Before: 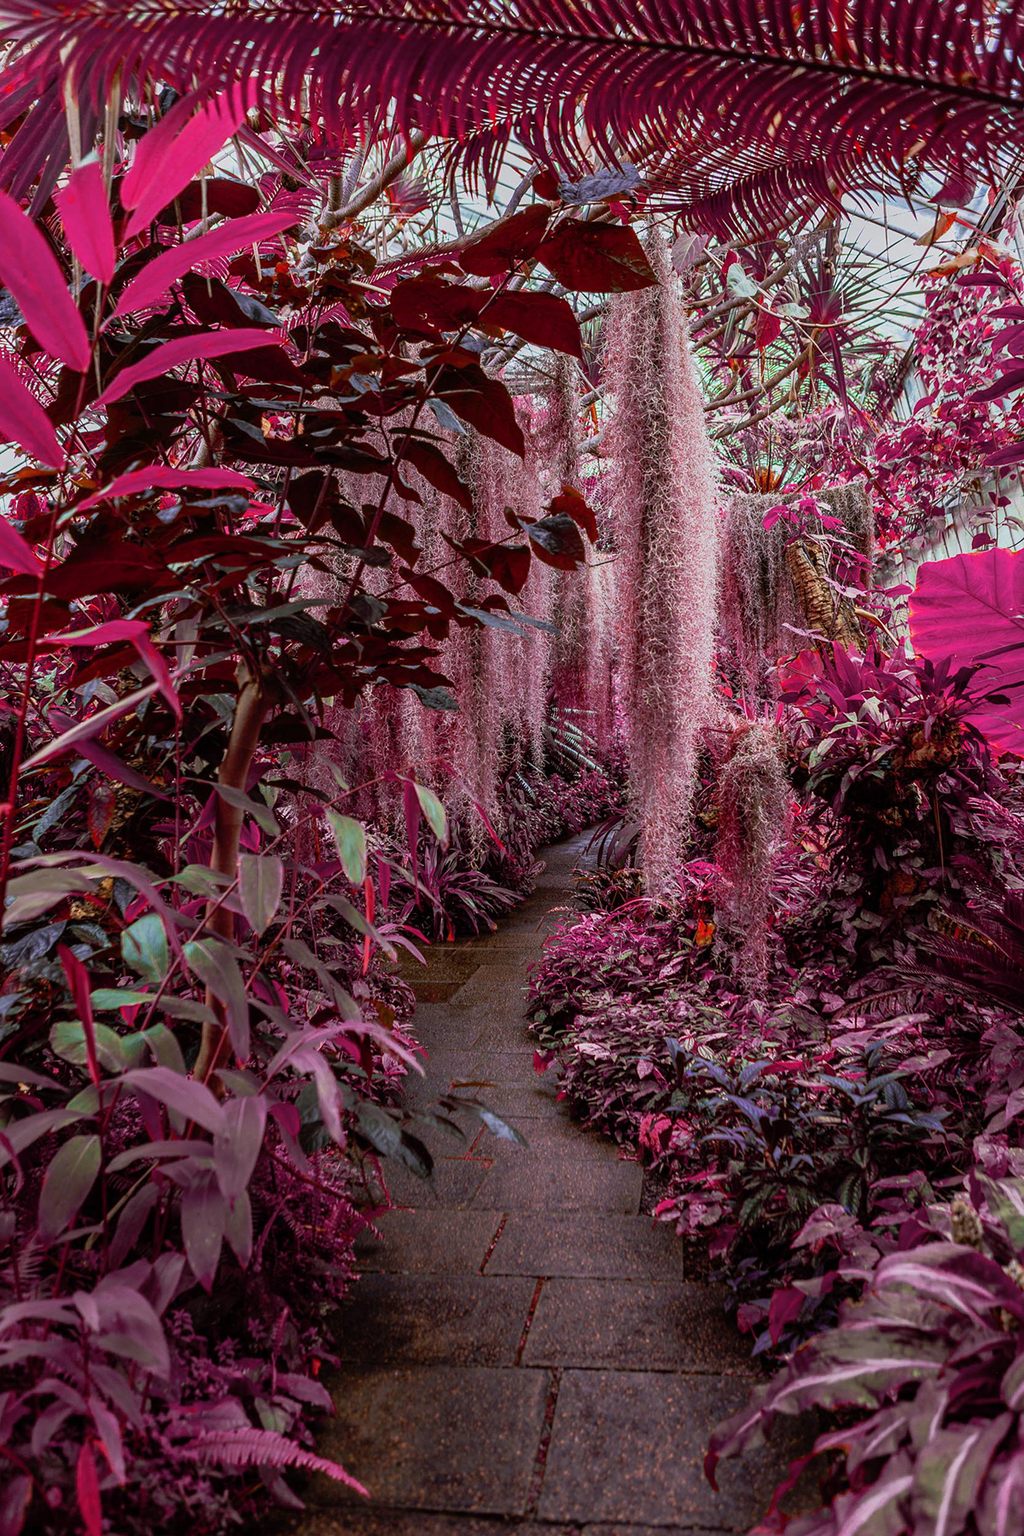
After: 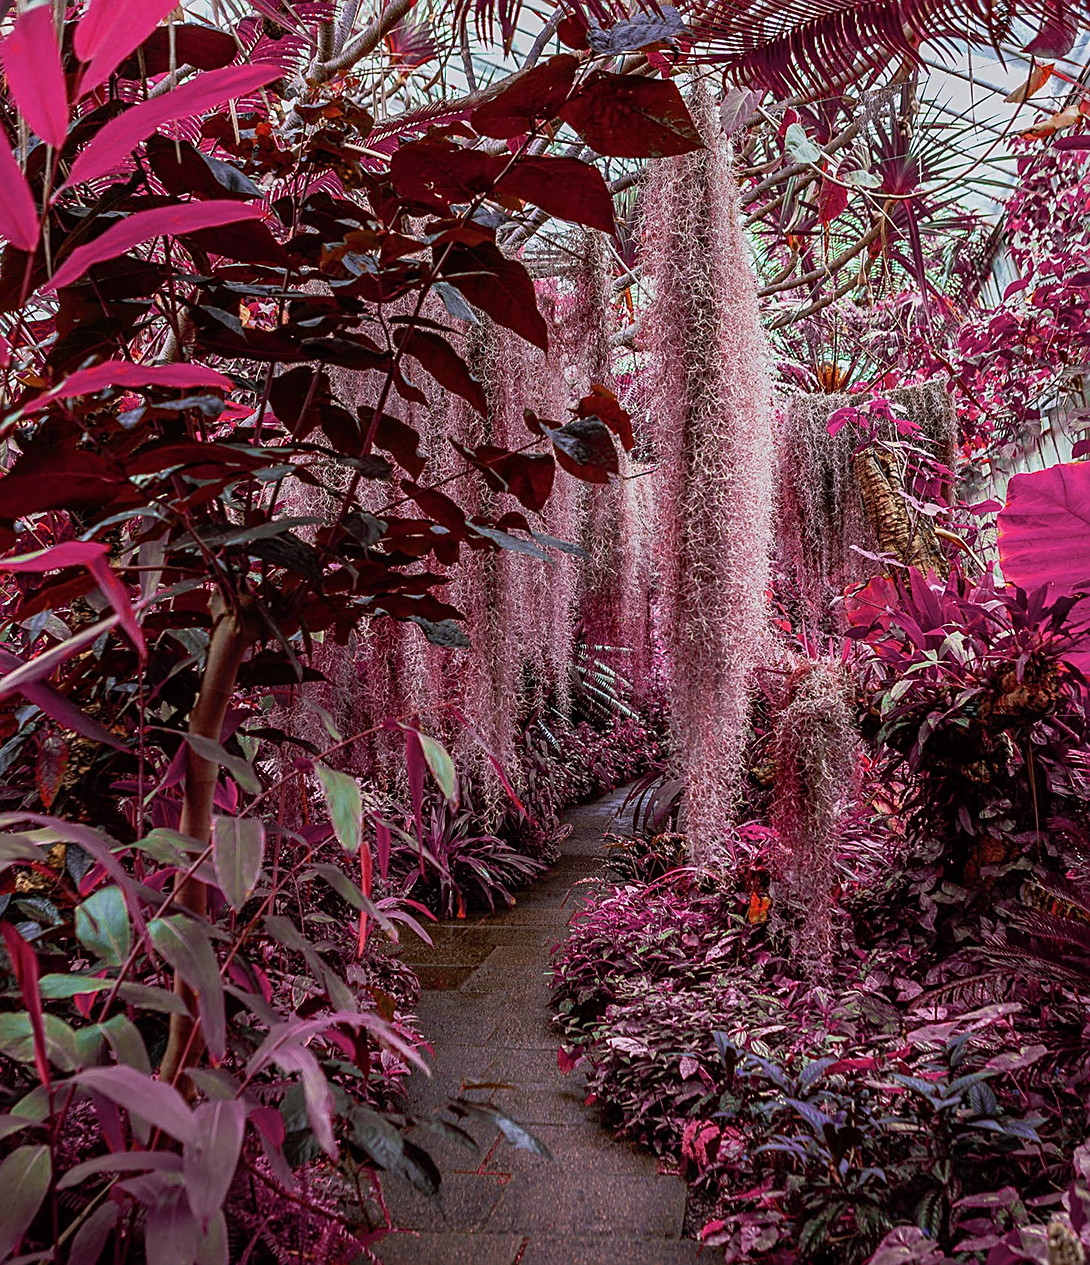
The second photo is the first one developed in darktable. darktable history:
crop: left 5.596%, top 10.314%, right 3.534%, bottom 19.395%
sharpen: on, module defaults
contrast brightness saturation: saturation -0.05
